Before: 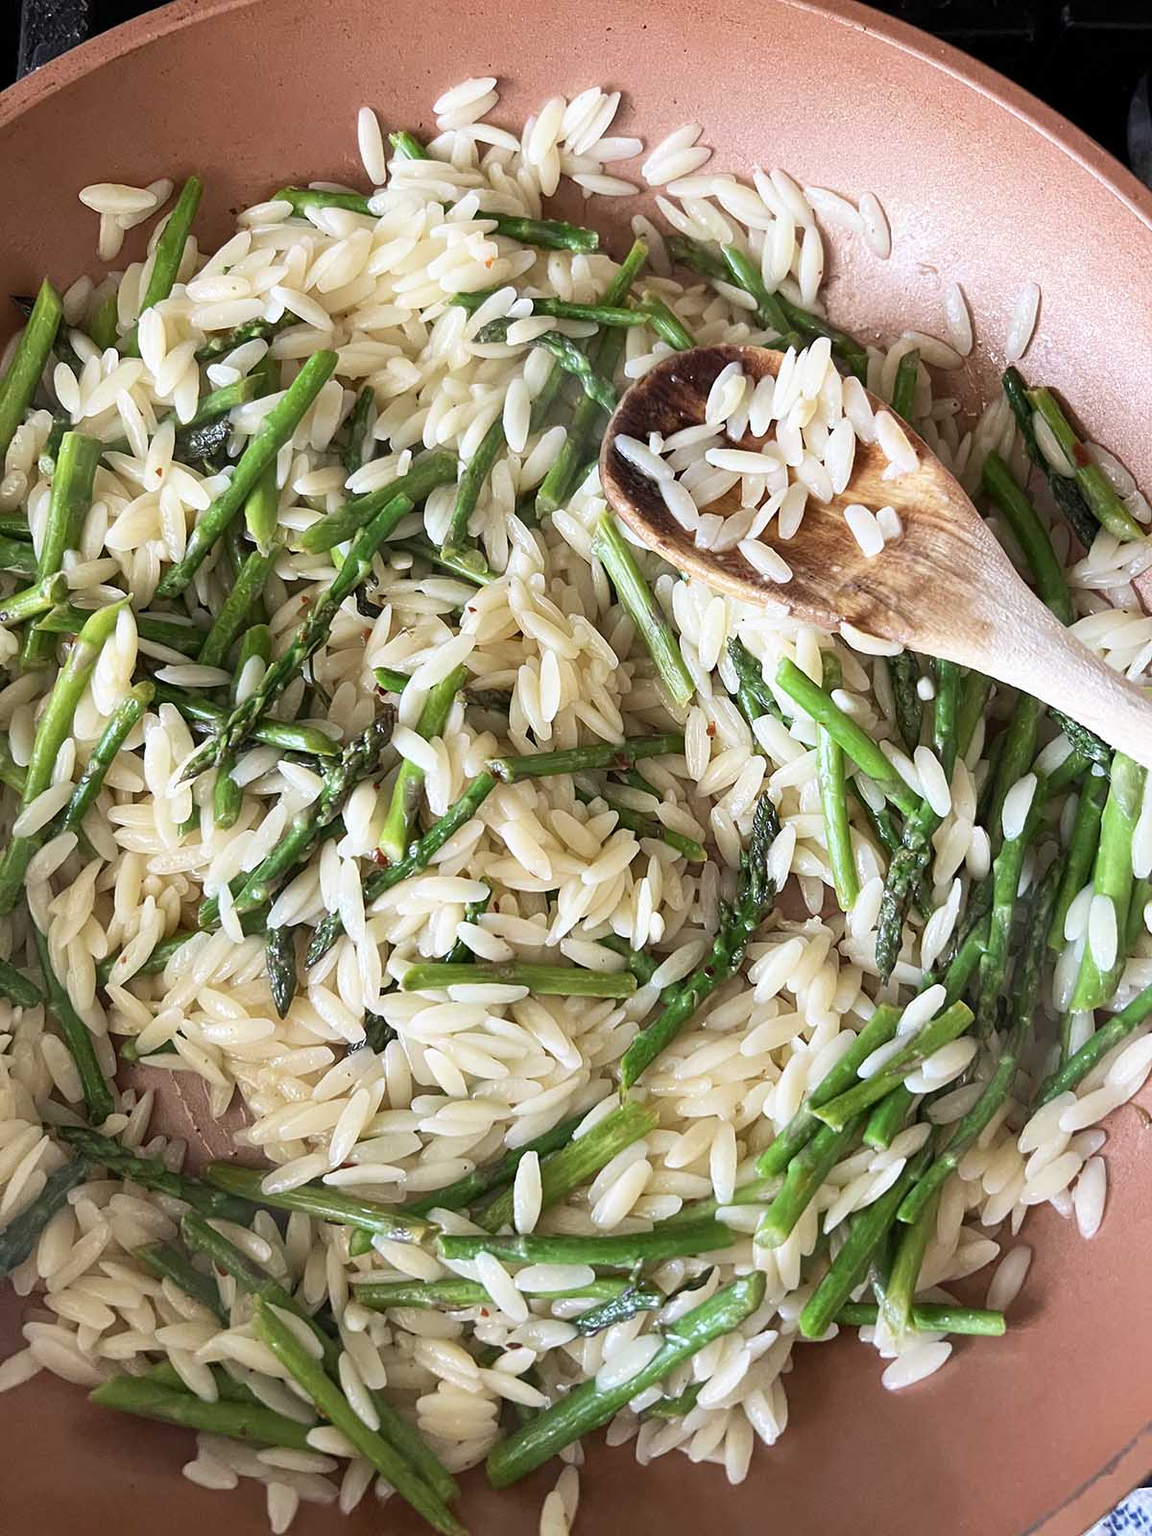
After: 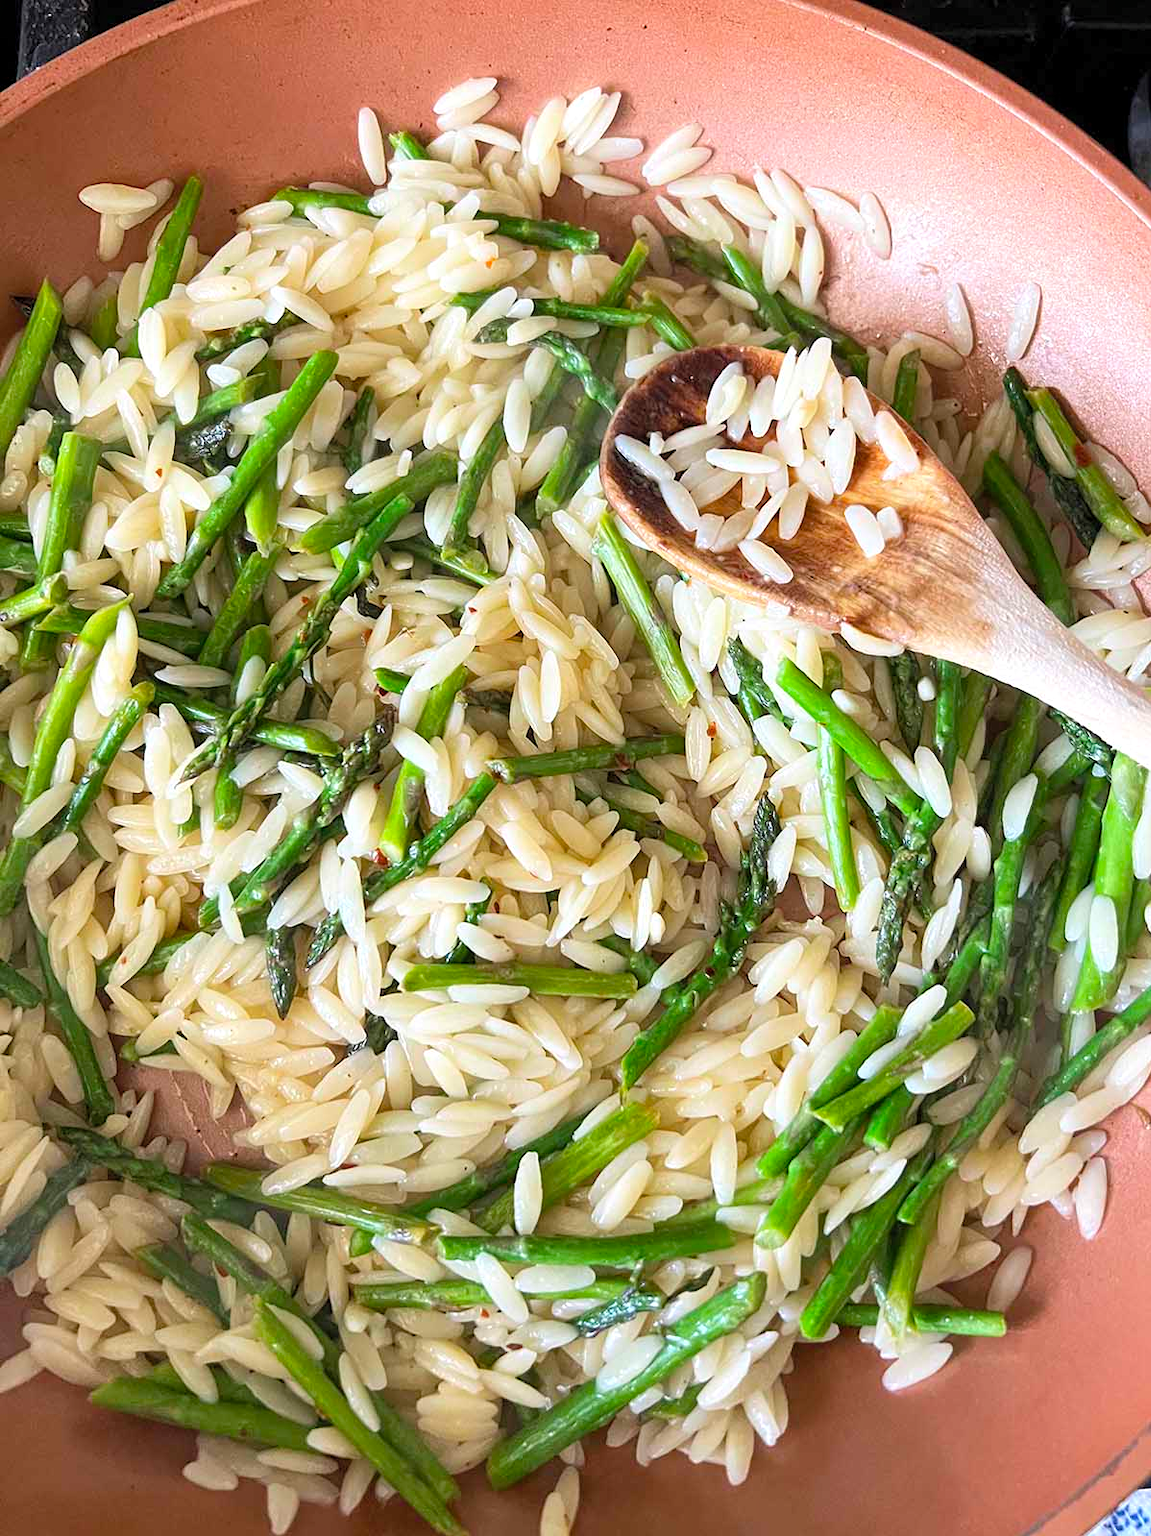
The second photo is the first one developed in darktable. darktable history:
contrast brightness saturation: brightness 0.087, saturation 0.193
color balance rgb: shadows lift › chroma 0.723%, shadows lift › hue 112.88°, perceptual saturation grading › global saturation 10.503%
local contrast: highlights 103%, shadows 97%, detail 119%, midtone range 0.2
crop: left 0.031%
